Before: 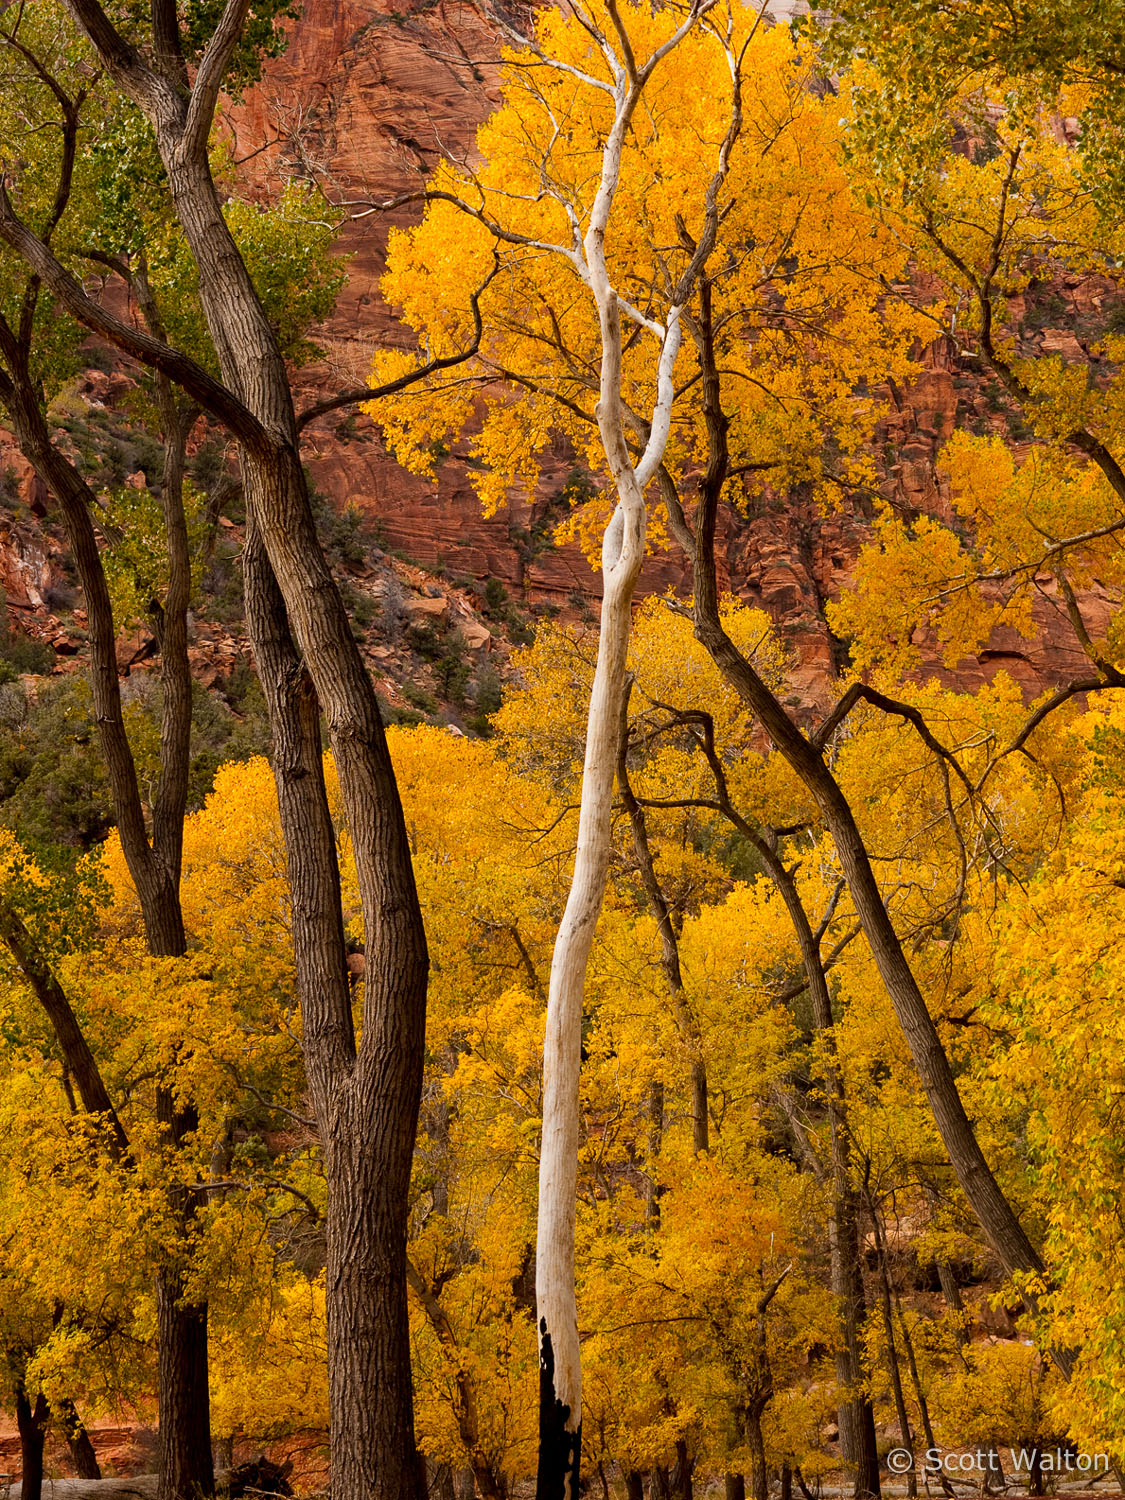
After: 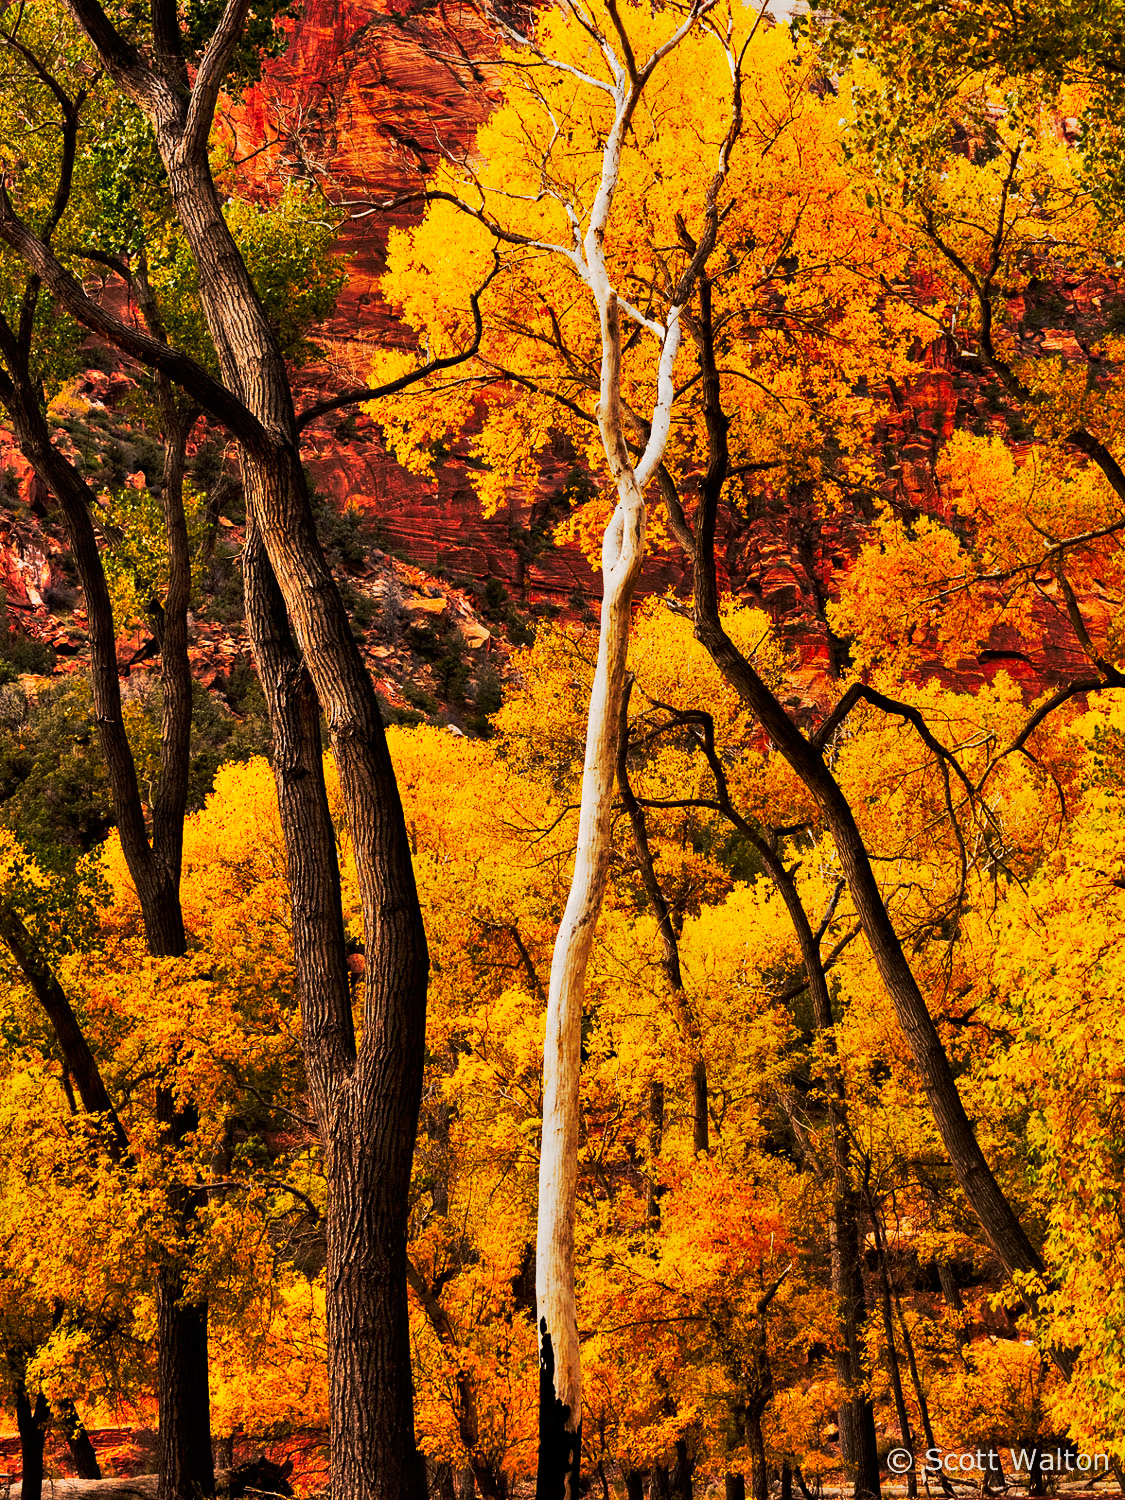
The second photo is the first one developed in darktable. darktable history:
shadows and highlights: shadows 60, highlights -60.23, soften with gaussian
tone curve: curves: ch0 [(0, 0) (0.003, 0.002) (0.011, 0.004) (0.025, 0.005) (0.044, 0.009) (0.069, 0.013) (0.1, 0.017) (0.136, 0.036) (0.177, 0.066) (0.224, 0.102) (0.277, 0.143) (0.335, 0.197) (0.399, 0.268) (0.468, 0.389) (0.543, 0.549) (0.623, 0.714) (0.709, 0.801) (0.801, 0.854) (0.898, 0.9) (1, 1)], preserve colors none
